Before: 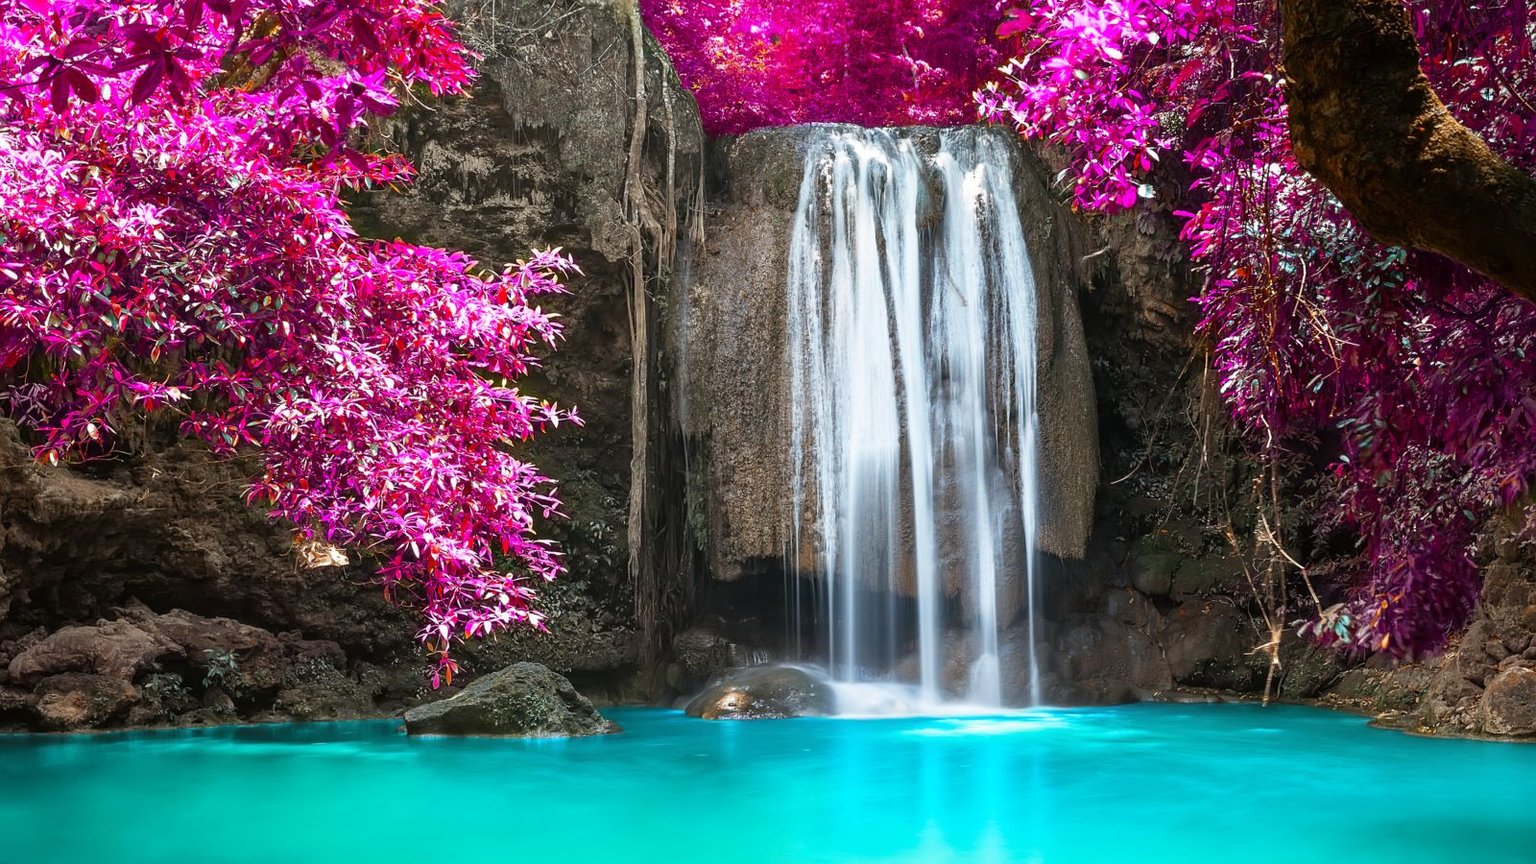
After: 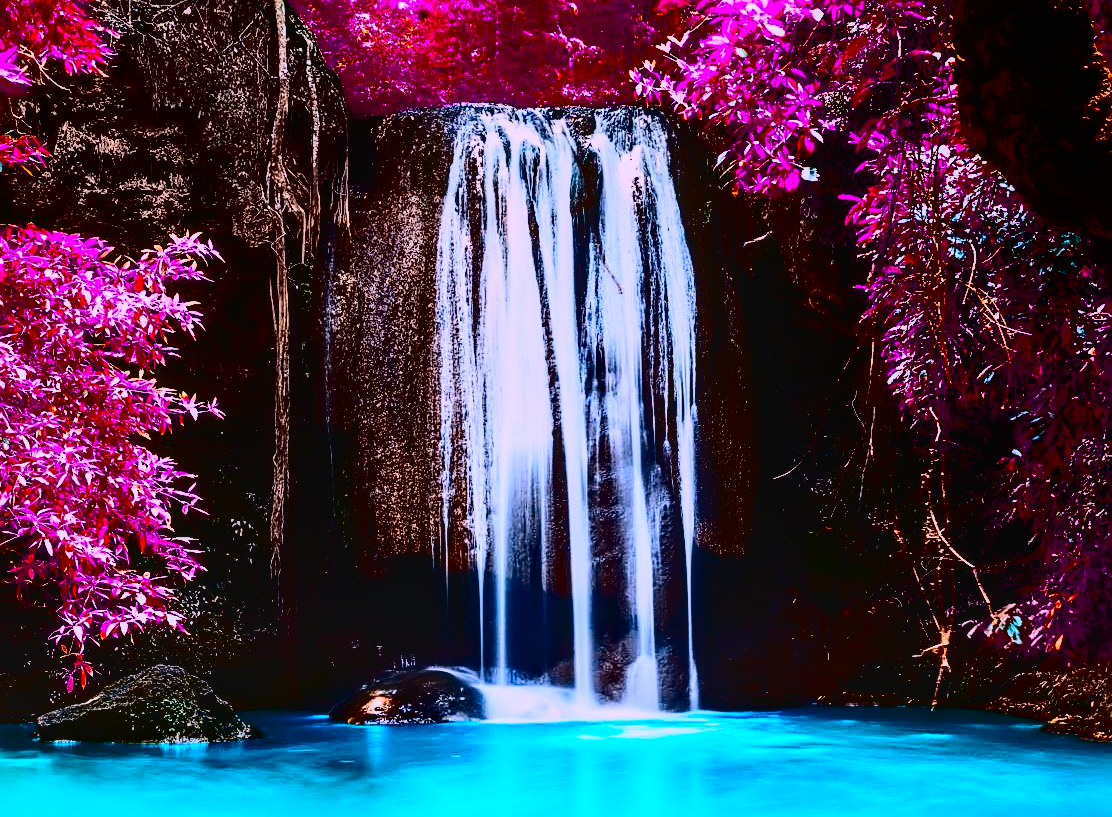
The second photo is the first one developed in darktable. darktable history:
white balance: red 1.066, blue 1.119
local contrast: on, module defaults
contrast brightness saturation: contrast 0.77, brightness -1, saturation 1
crop and rotate: left 24.034%, top 2.838%, right 6.406%, bottom 6.299%
sharpen: on, module defaults
filmic rgb: black relative exposure -7.75 EV, white relative exposure 4.4 EV, threshold 3 EV, hardness 3.76, latitude 50%, contrast 1.1, color science v5 (2021), contrast in shadows safe, contrast in highlights safe, enable highlight reconstruction true
